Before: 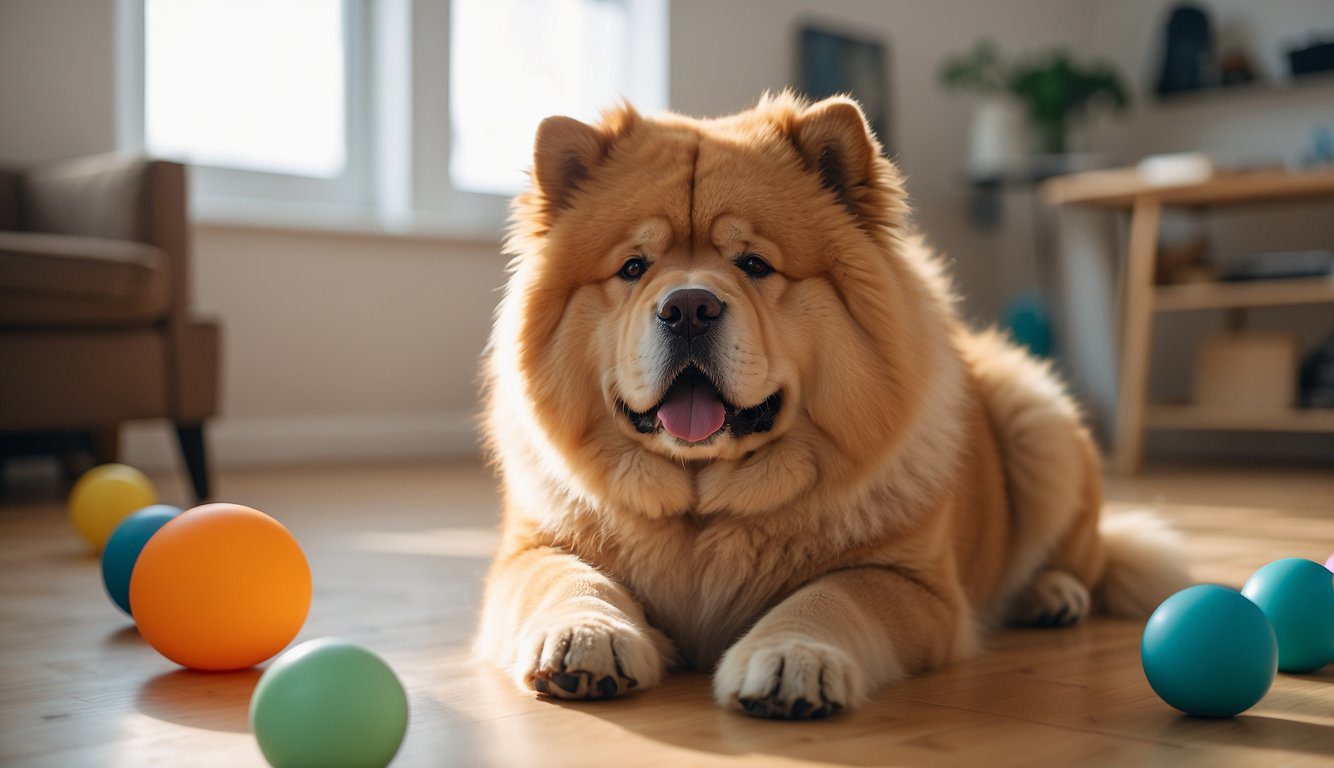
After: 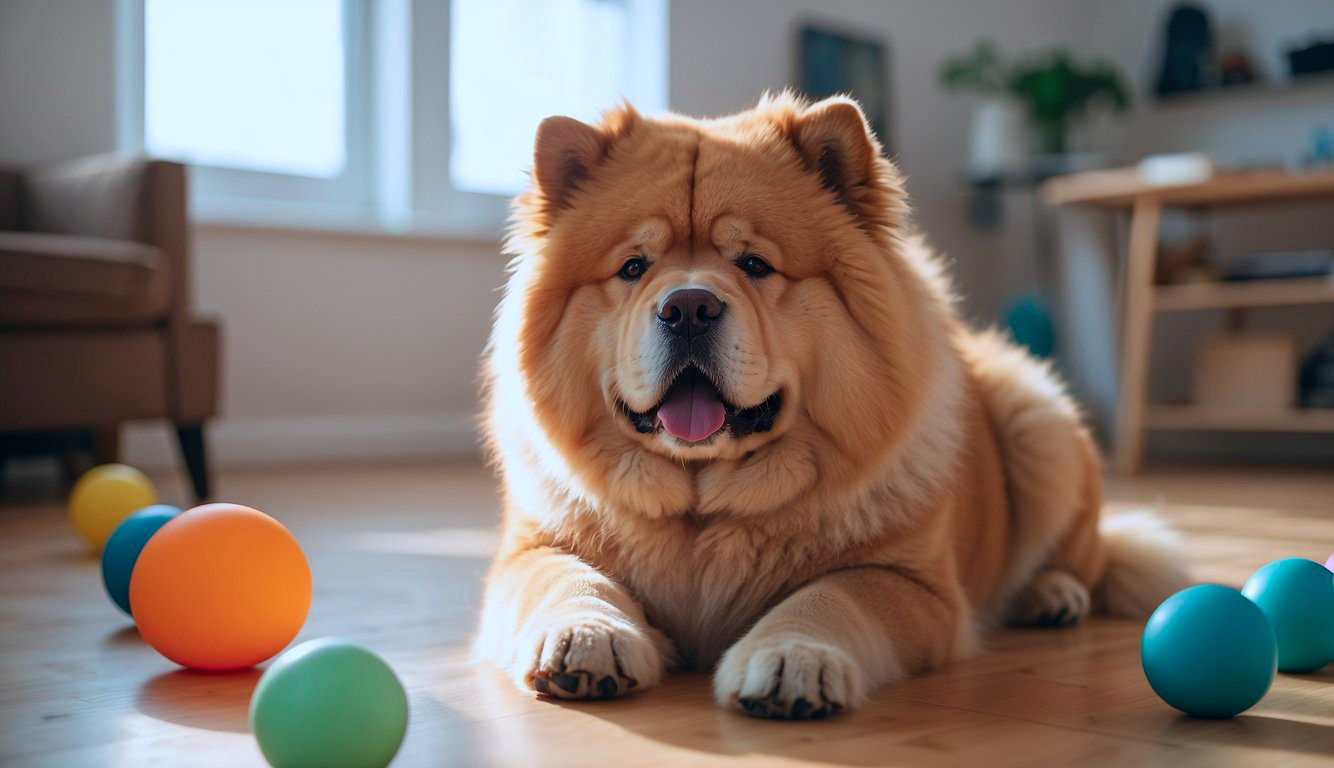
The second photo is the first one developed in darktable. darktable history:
exposure: compensate highlight preservation false
color calibration: output R [0.972, 0.068, -0.094, 0], output G [-0.178, 1.216, -0.086, 0], output B [0.095, -0.136, 0.98, 0], illuminant custom, x 0.371, y 0.381, temperature 4283.16 K
